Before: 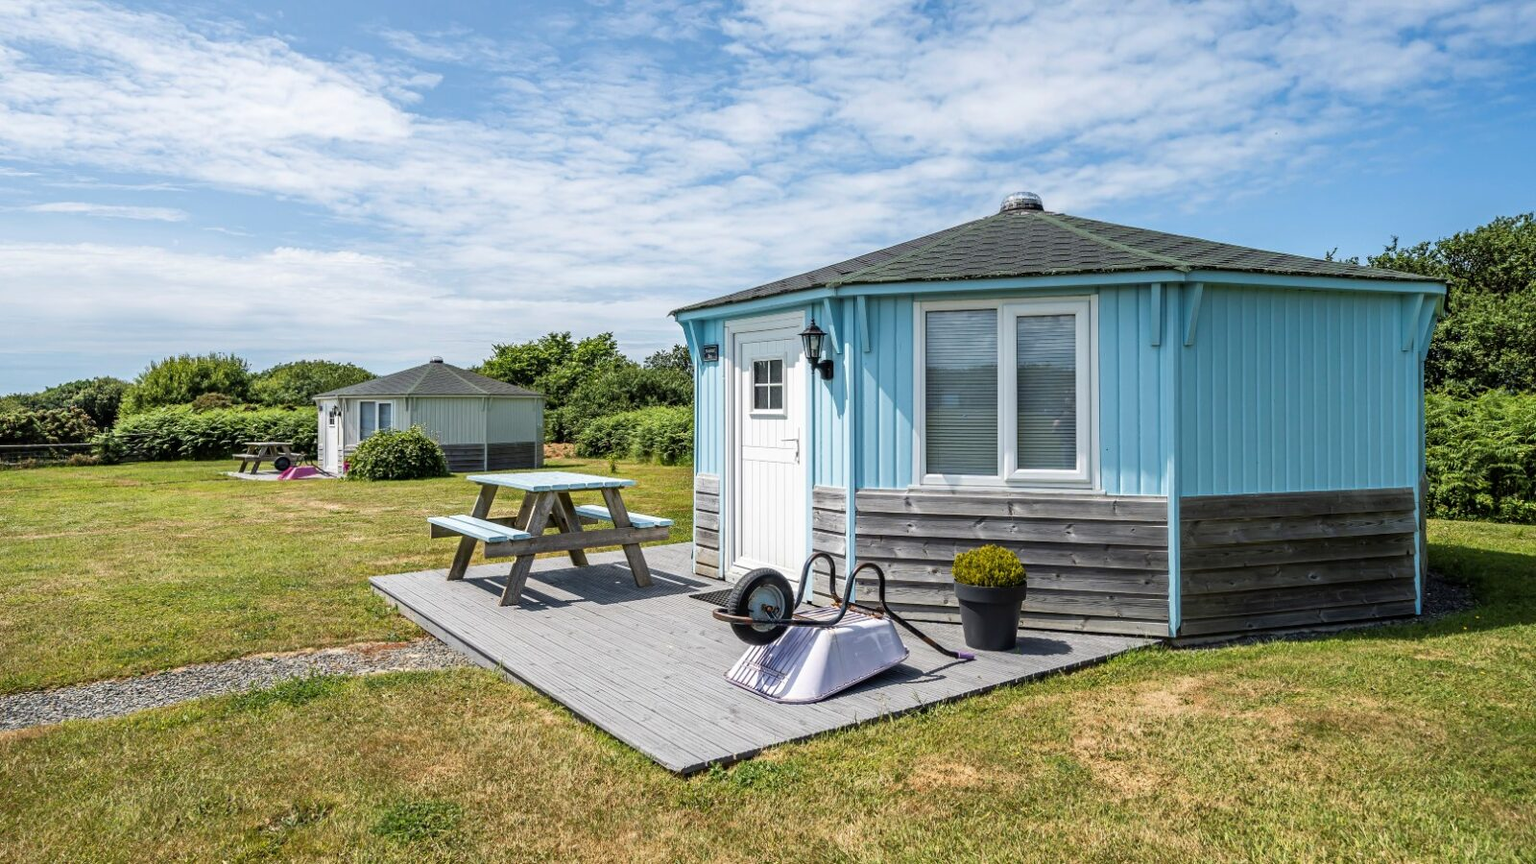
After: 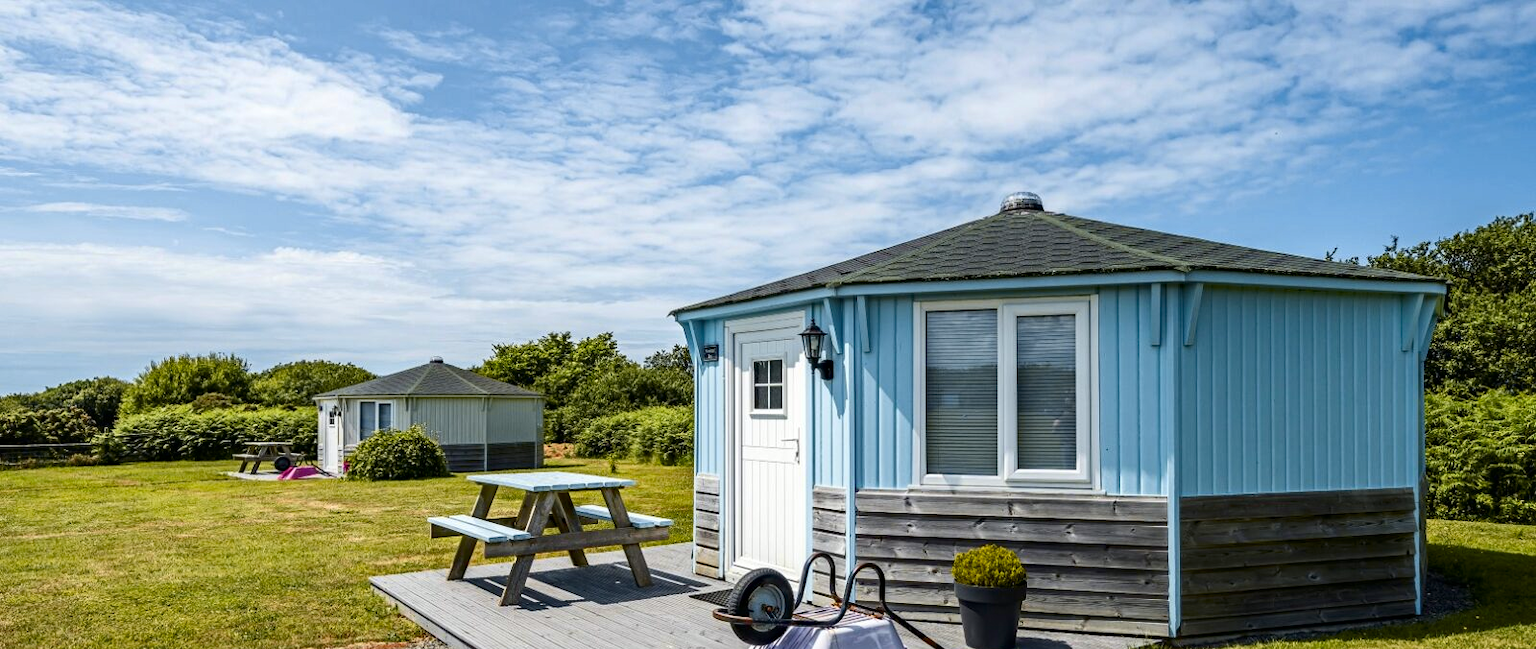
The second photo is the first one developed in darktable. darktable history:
haze removal: compatibility mode true, adaptive false
tone curve: curves: ch0 [(0, 0) (0.227, 0.17) (0.766, 0.774) (1, 1)]; ch1 [(0, 0) (0.114, 0.127) (0.437, 0.452) (0.498, 0.495) (0.579, 0.602) (1, 1)]; ch2 [(0, 0) (0.233, 0.259) (0.493, 0.492) (0.568, 0.596) (1, 1)], color space Lab, independent channels, preserve colors none
crop: bottom 24.675%
